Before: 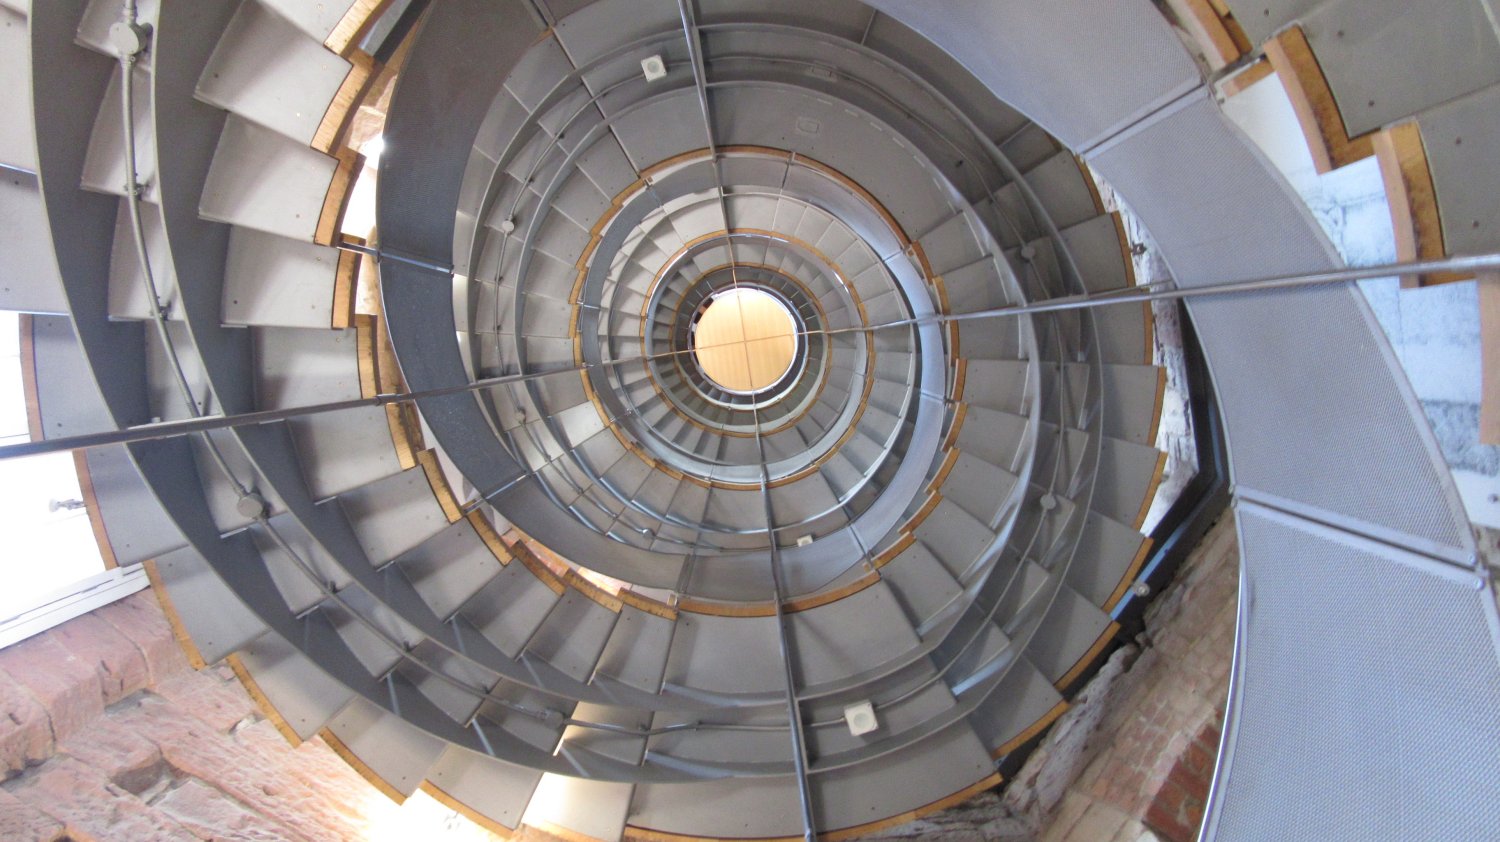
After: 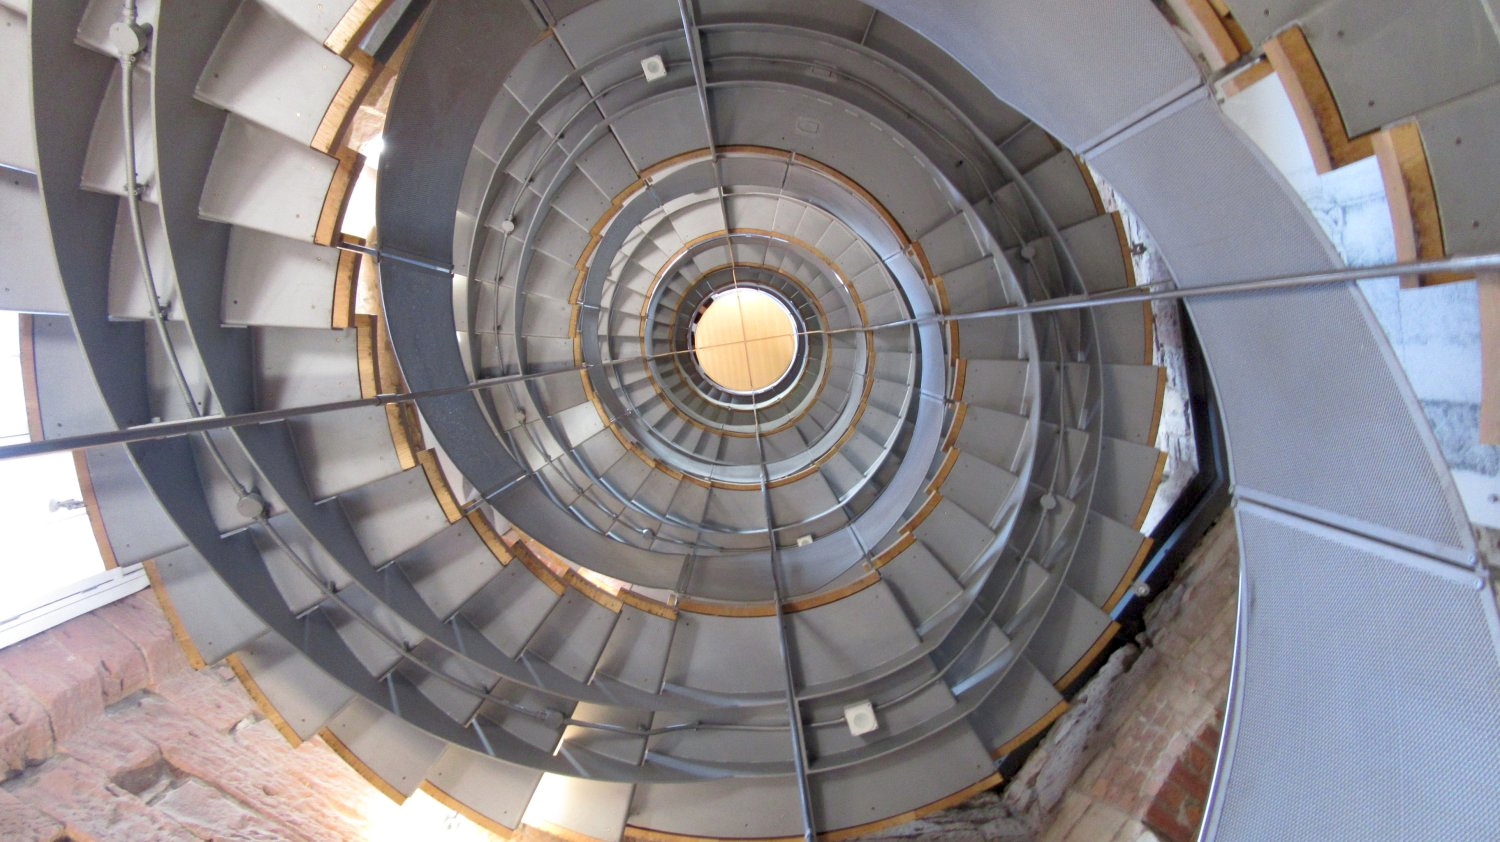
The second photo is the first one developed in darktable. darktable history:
exposure: black level correction 0.01, exposure 0.011 EV, compensate highlight preservation false
